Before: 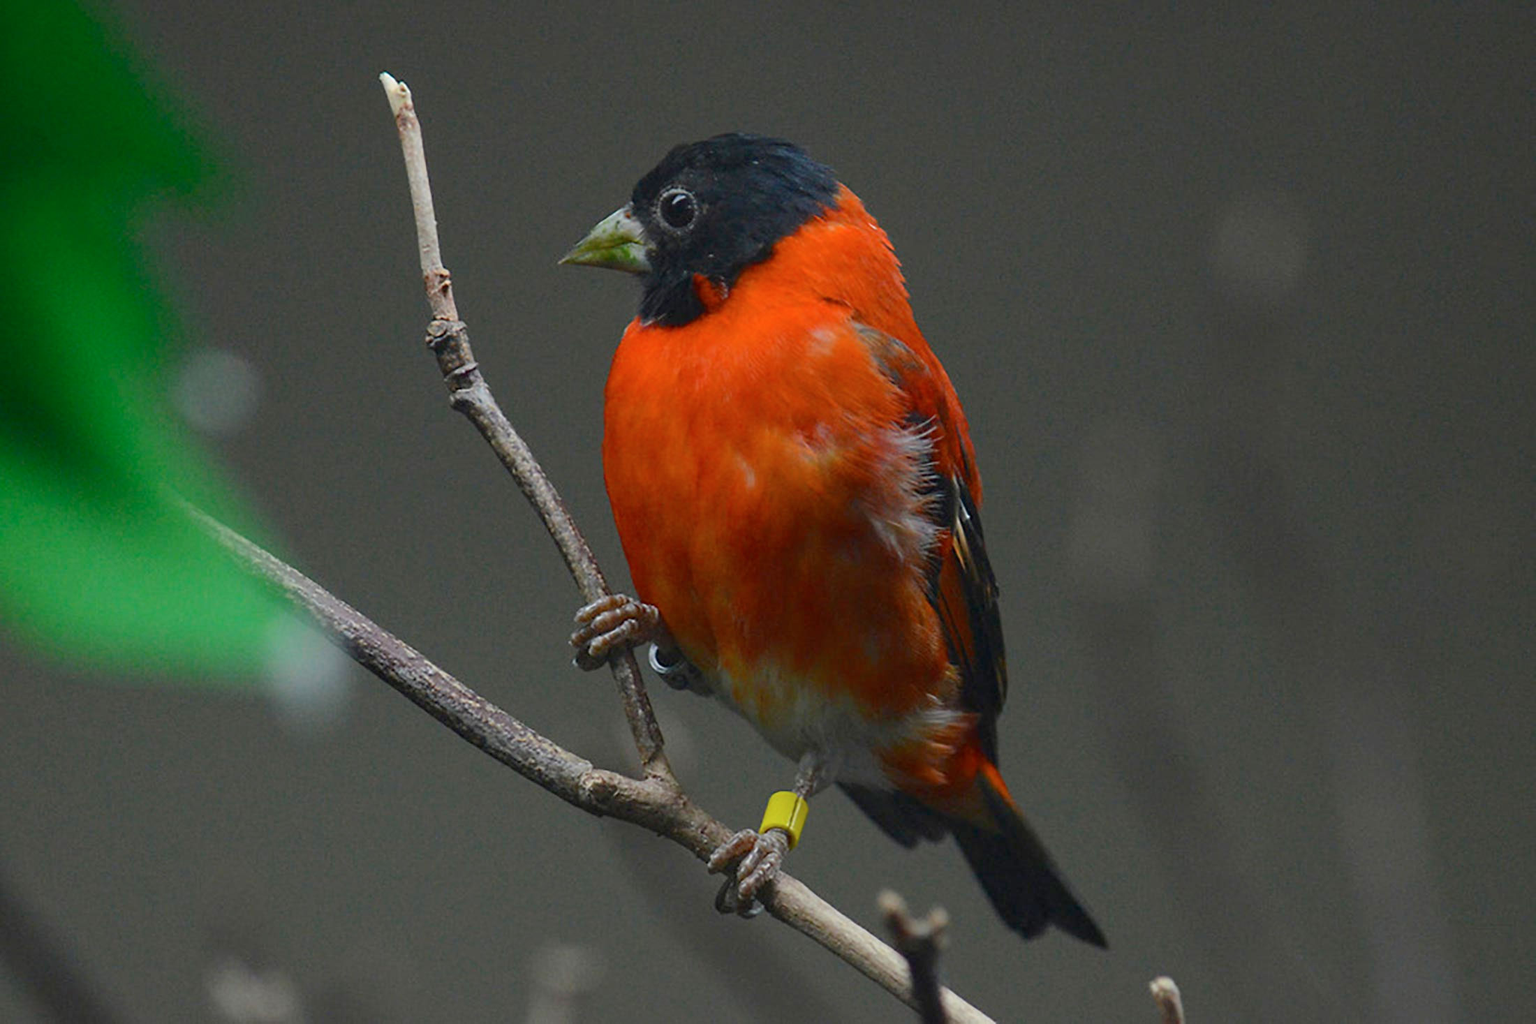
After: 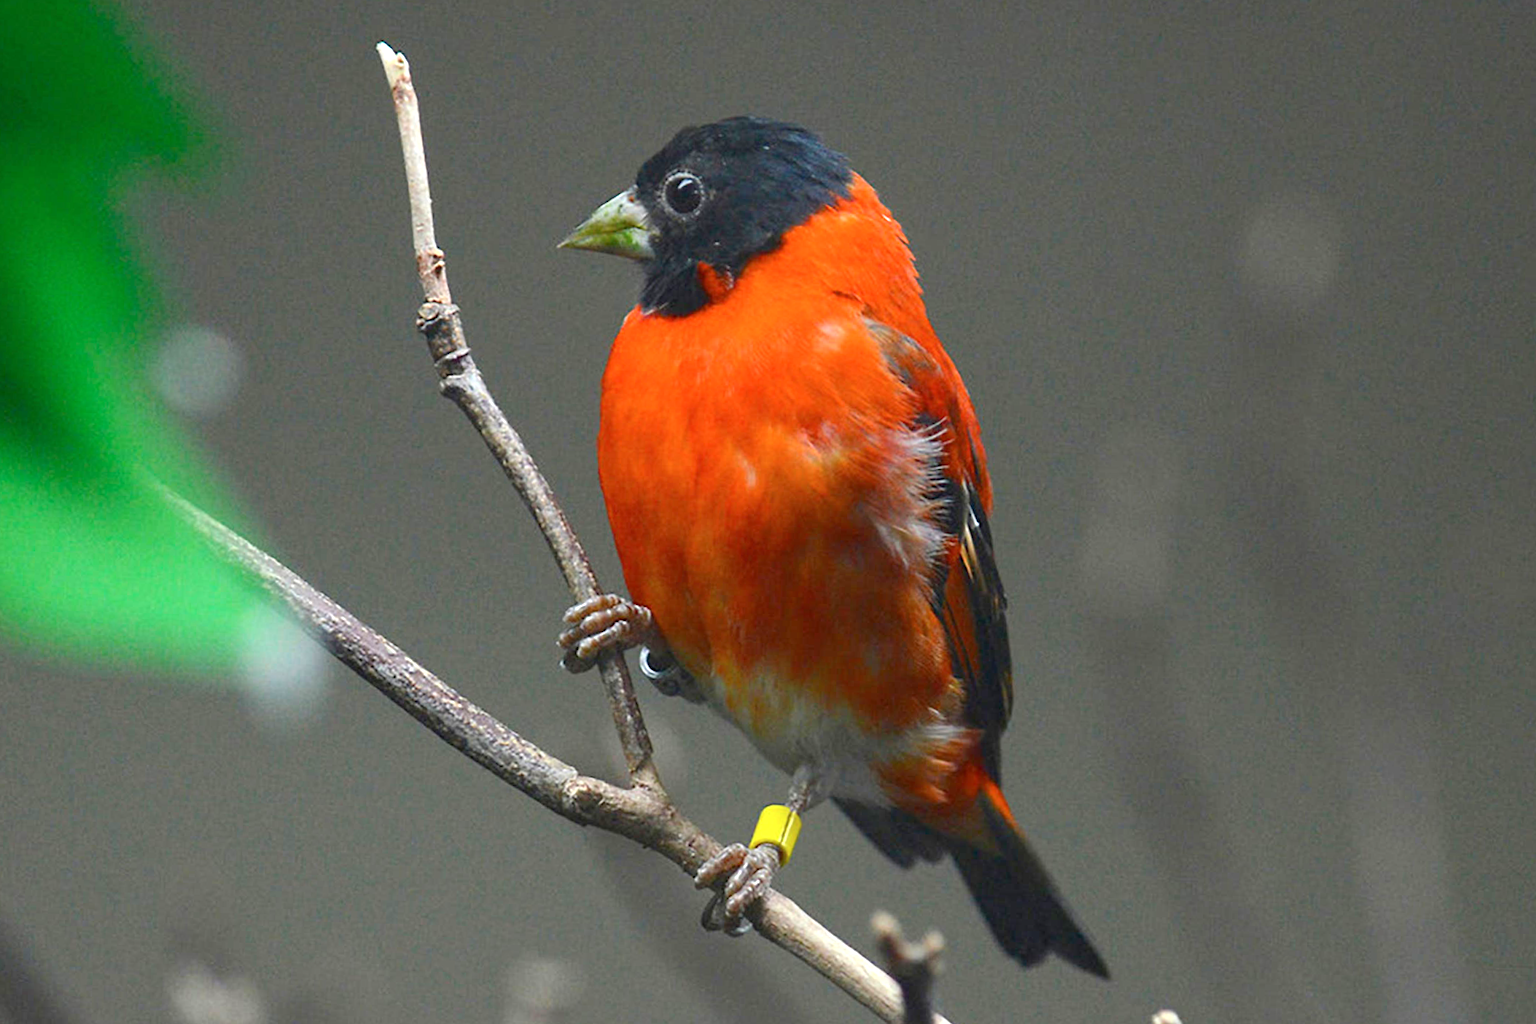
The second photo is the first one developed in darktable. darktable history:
exposure: exposure 1 EV, compensate highlight preservation false
crop and rotate: angle -1.69°
